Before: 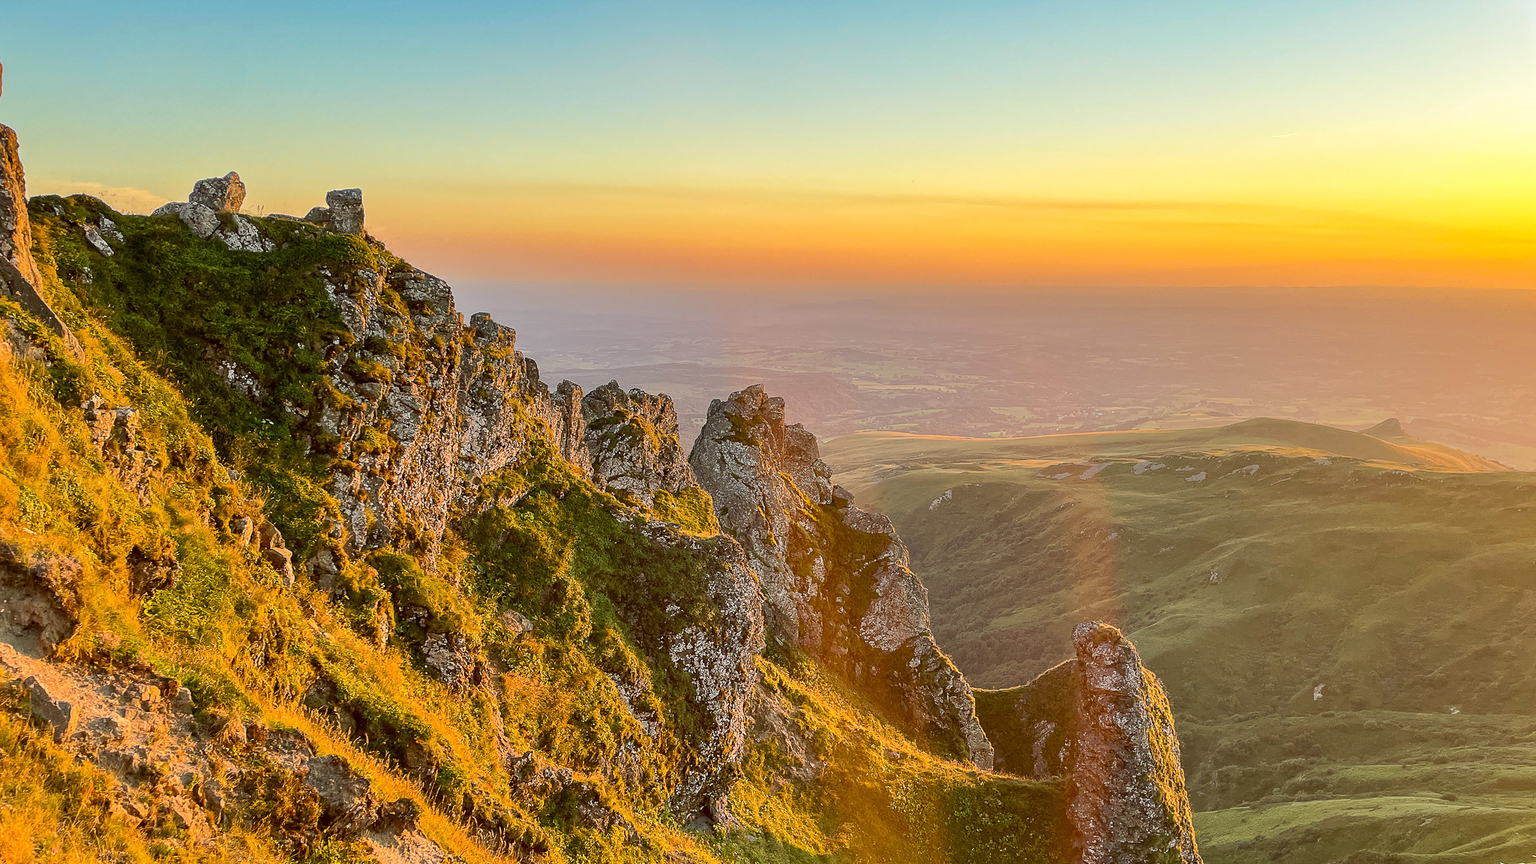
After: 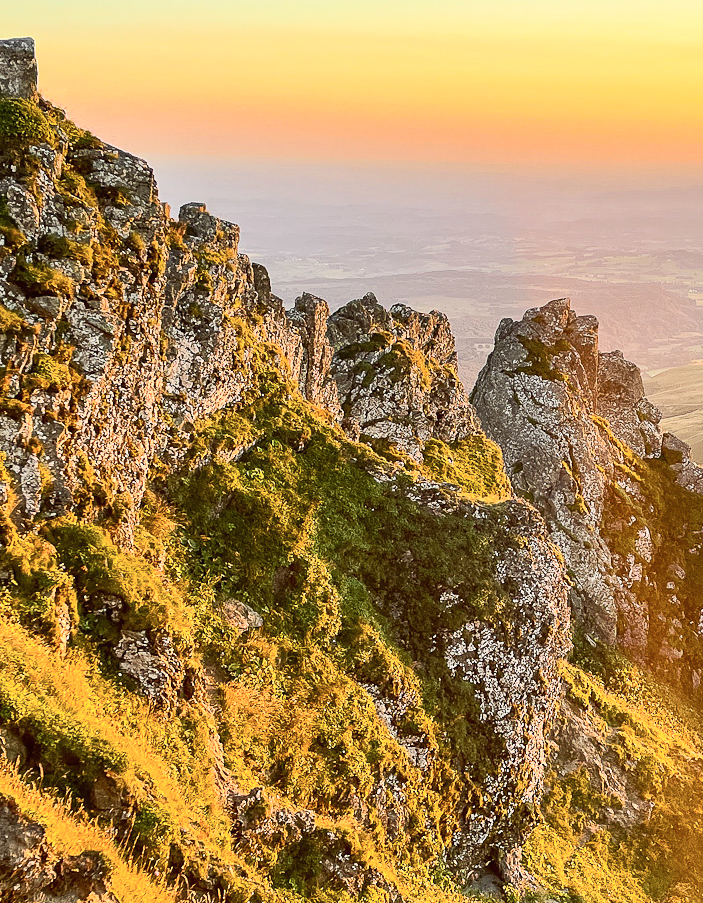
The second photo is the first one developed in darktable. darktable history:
crop and rotate: left 21.915%, top 18.58%, right 43.711%, bottom 2.999%
tone curve: curves: ch0 [(0, 0) (0.003, 0.017) (0.011, 0.018) (0.025, 0.03) (0.044, 0.051) (0.069, 0.075) (0.1, 0.104) (0.136, 0.138) (0.177, 0.183) (0.224, 0.237) (0.277, 0.294) (0.335, 0.361) (0.399, 0.446) (0.468, 0.552) (0.543, 0.66) (0.623, 0.753) (0.709, 0.843) (0.801, 0.912) (0.898, 0.962) (1, 1)], color space Lab, independent channels, preserve colors none
